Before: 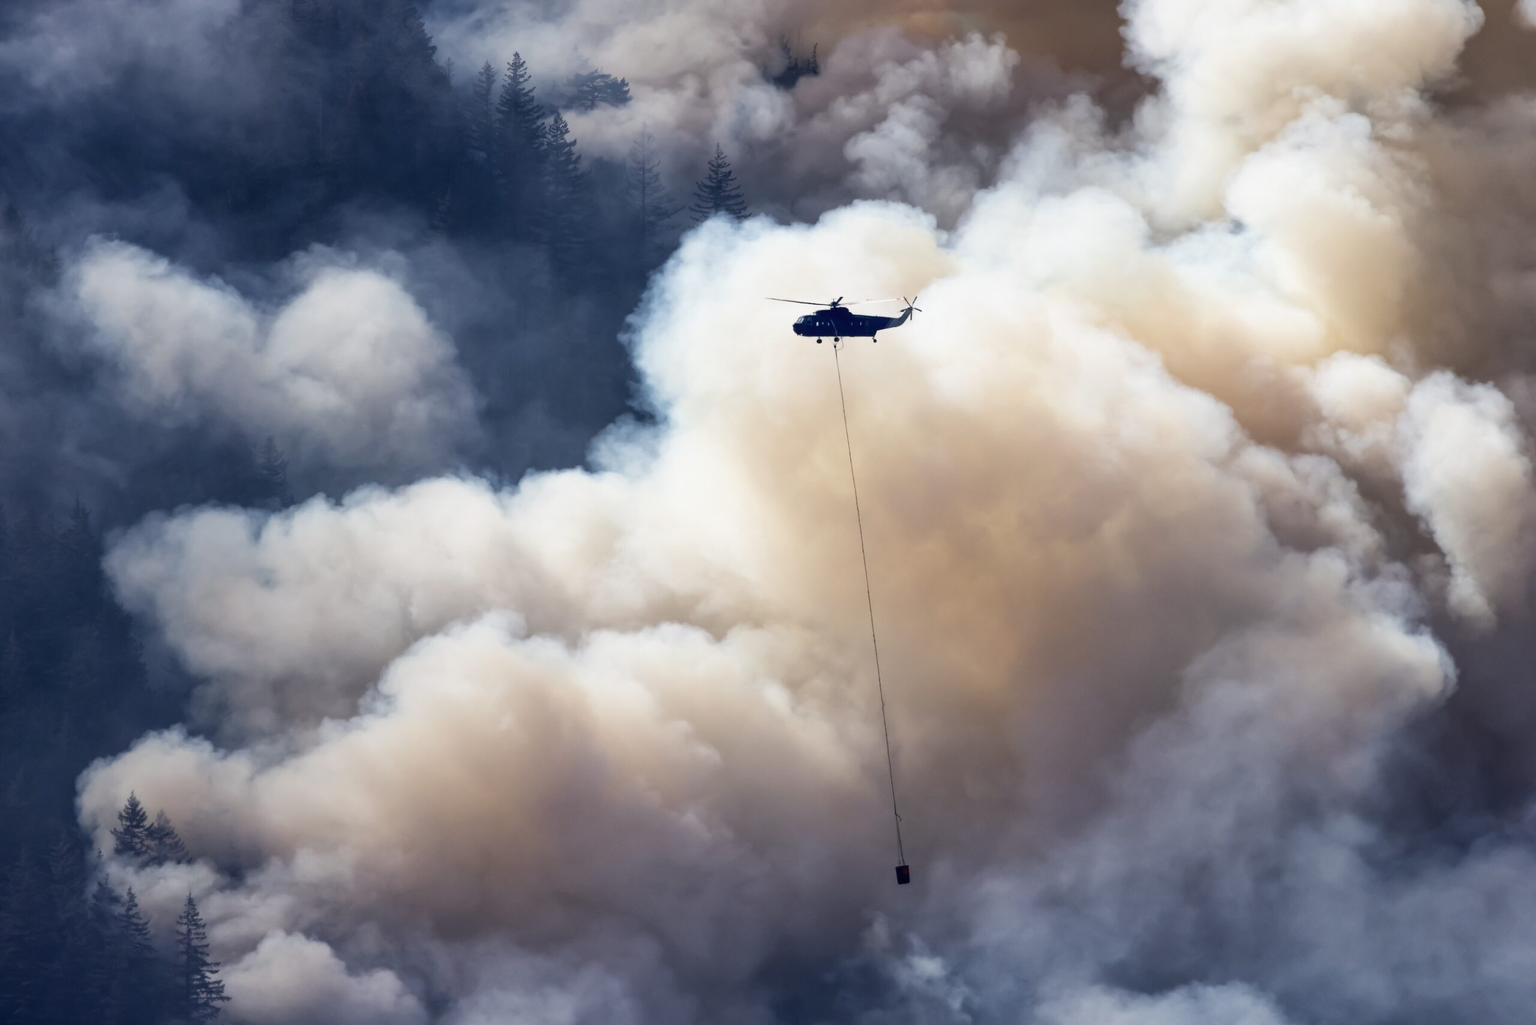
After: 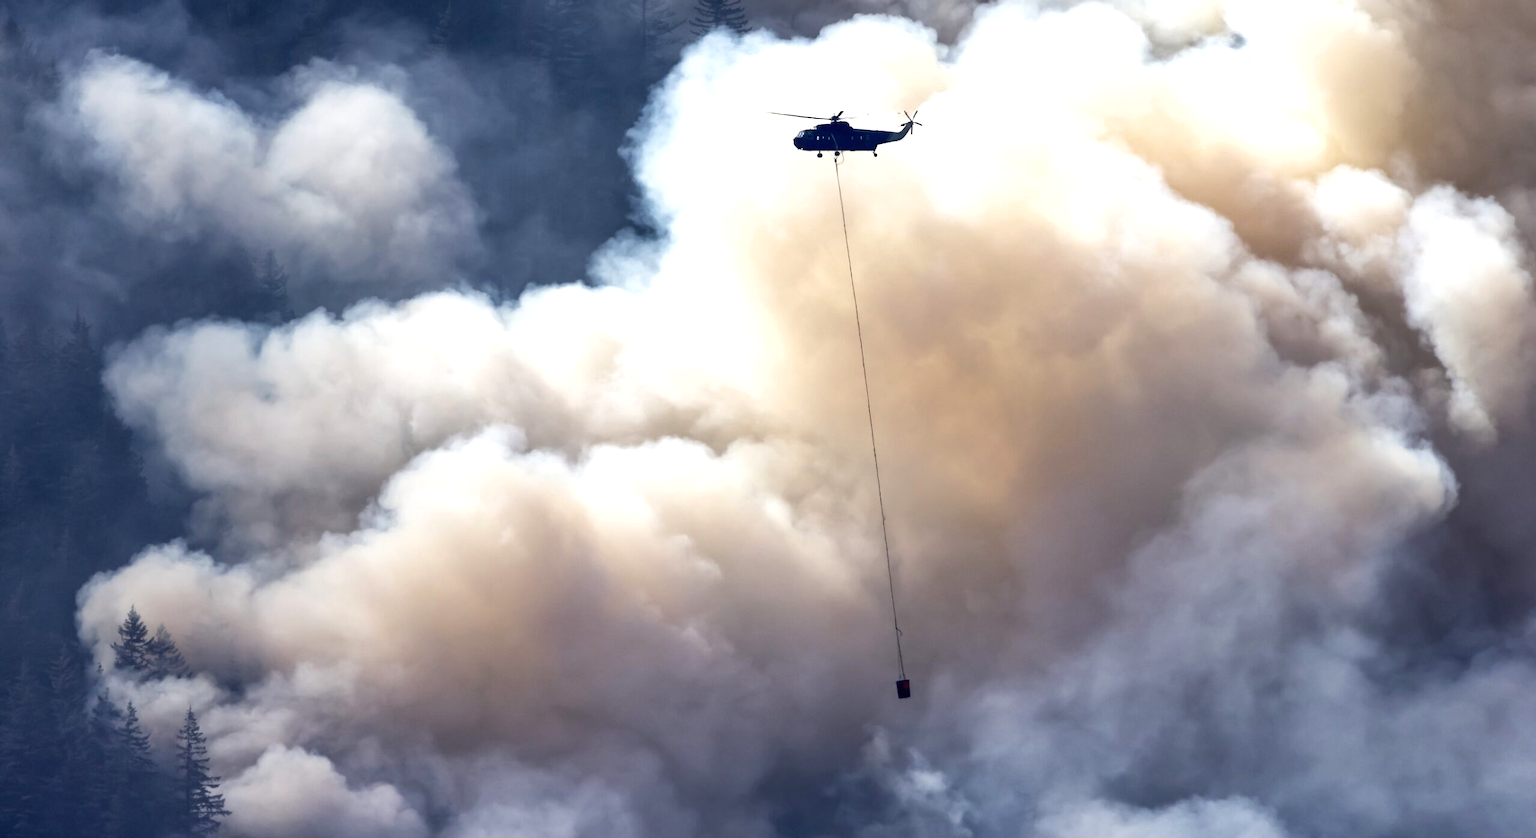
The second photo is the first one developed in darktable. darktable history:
crop and rotate: top 18.208%
shadows and highlights: shadows 29.41, highlights -29.26, low approximation 0.01, soften with gaussian
exposure: black level correction 0.001, exposure 0.498 EV, compensate highlight preservation false
